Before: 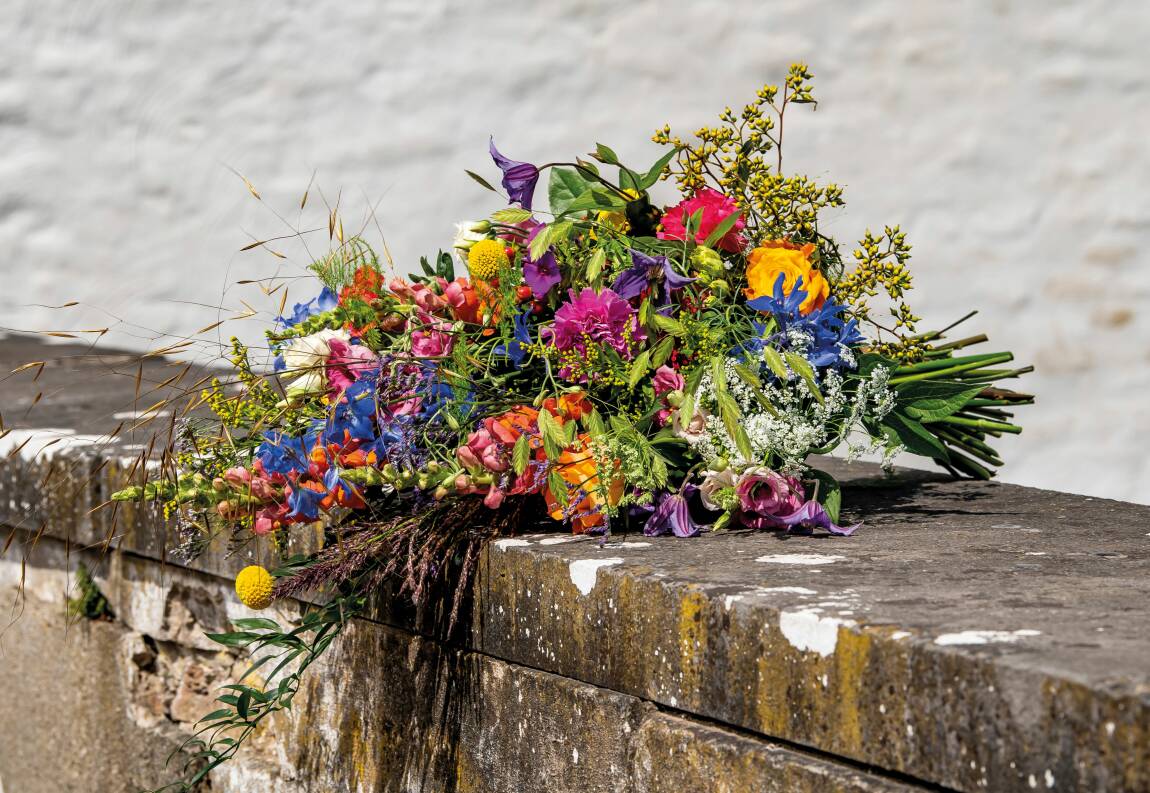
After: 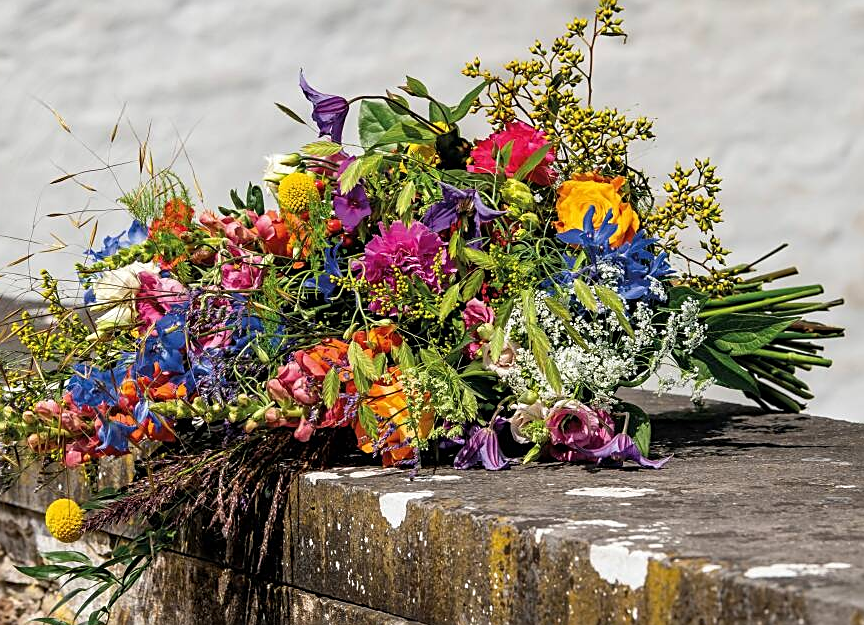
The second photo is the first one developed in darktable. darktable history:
crop: left 16.544%, top 8.464%, right 8.293%, bottom 12.609%
sharpen: on, module defaults
